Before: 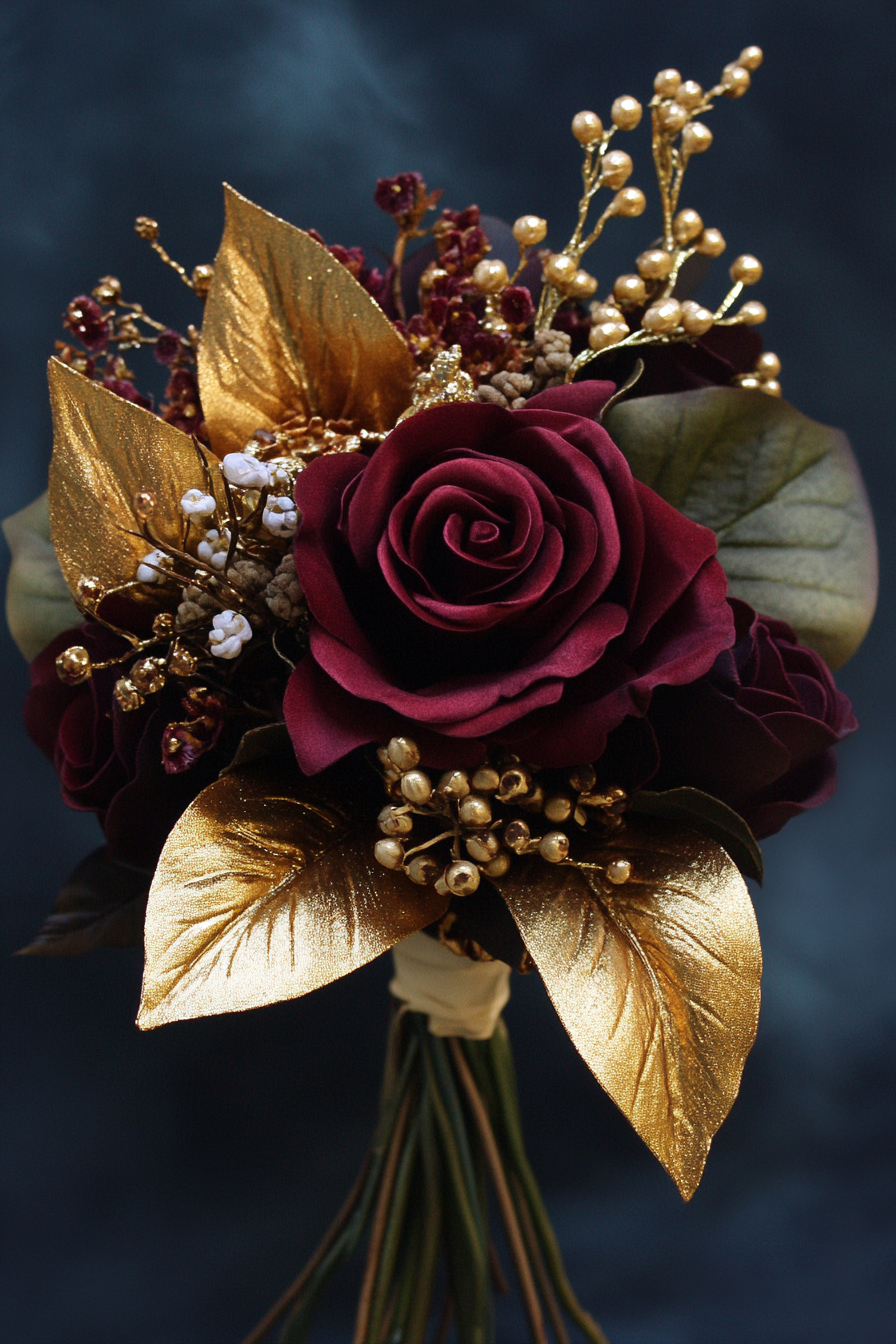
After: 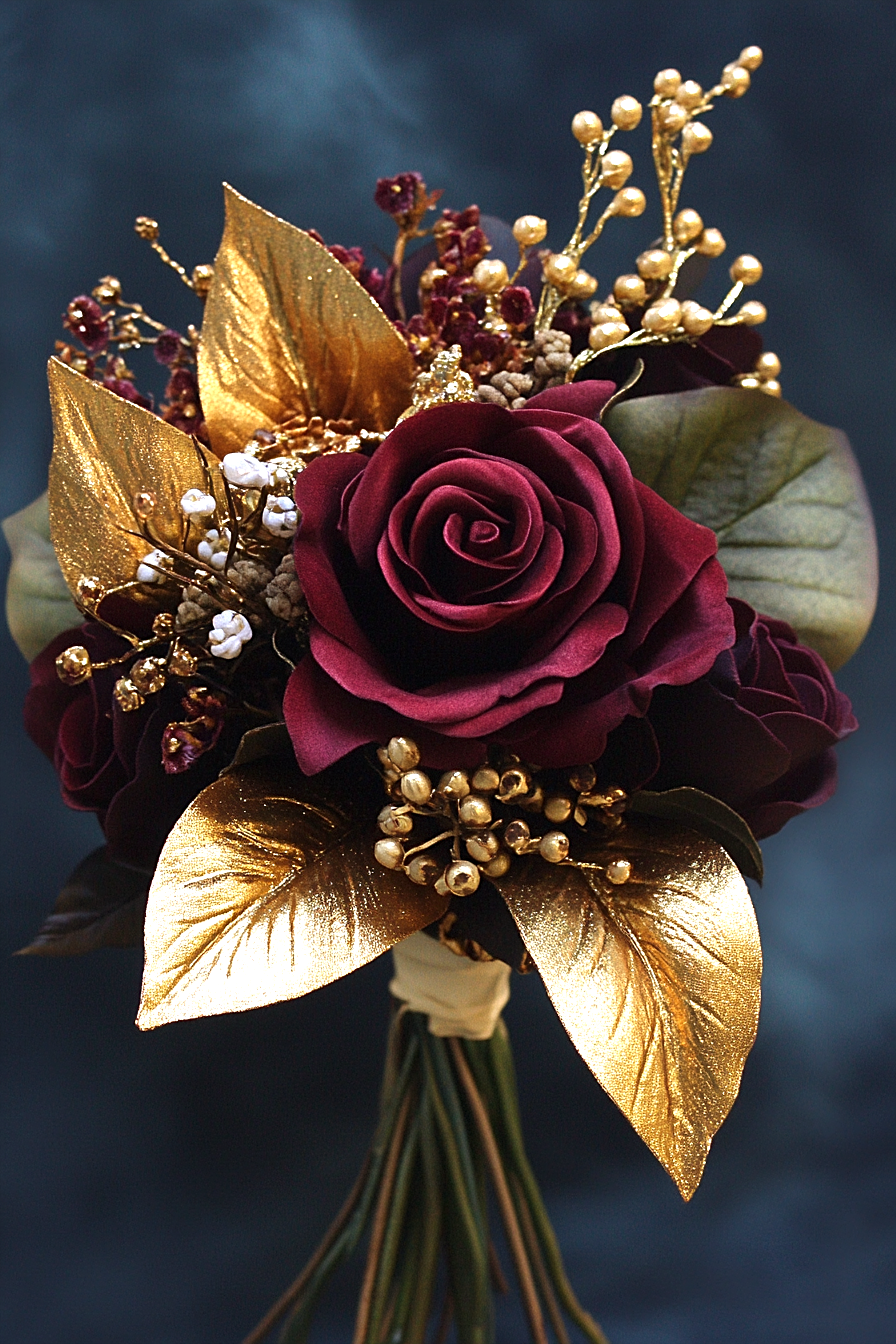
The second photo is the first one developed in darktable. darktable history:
sharpen: amount 0.478
exposure: black level correction 0, exposure 0.7 EV, compensate exposure bias true, compensate highlight preservation false
